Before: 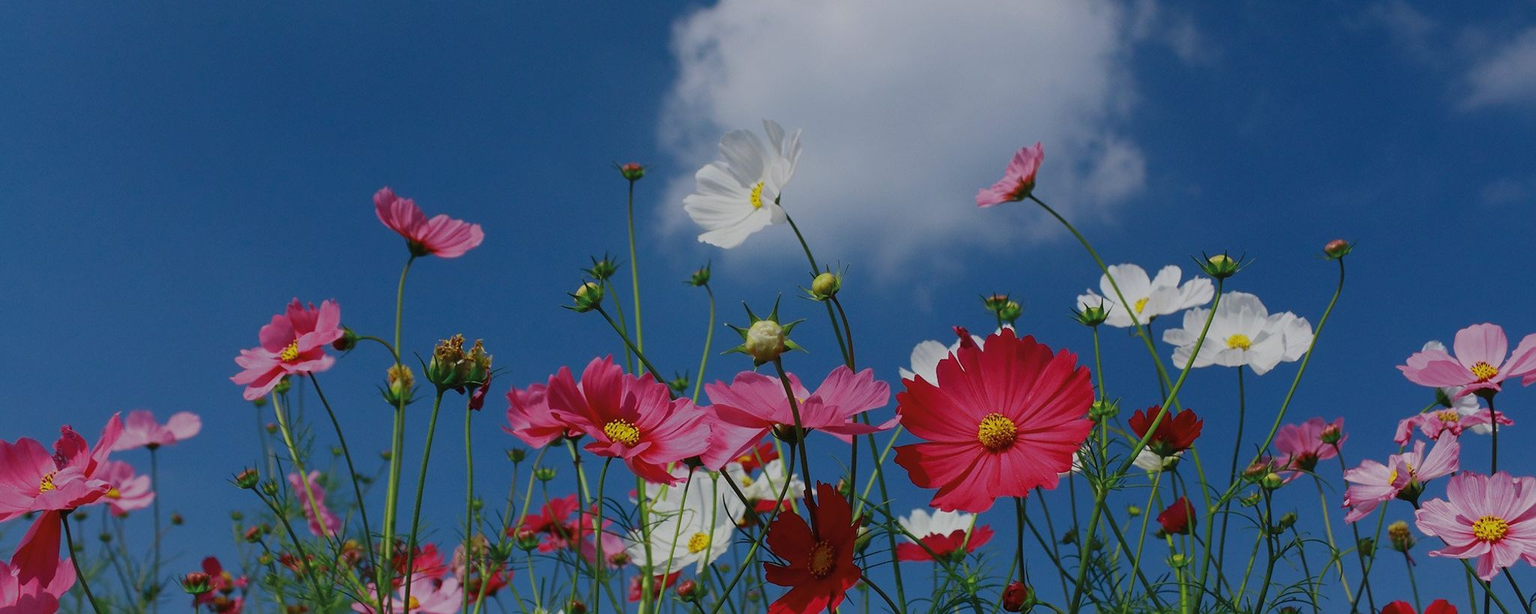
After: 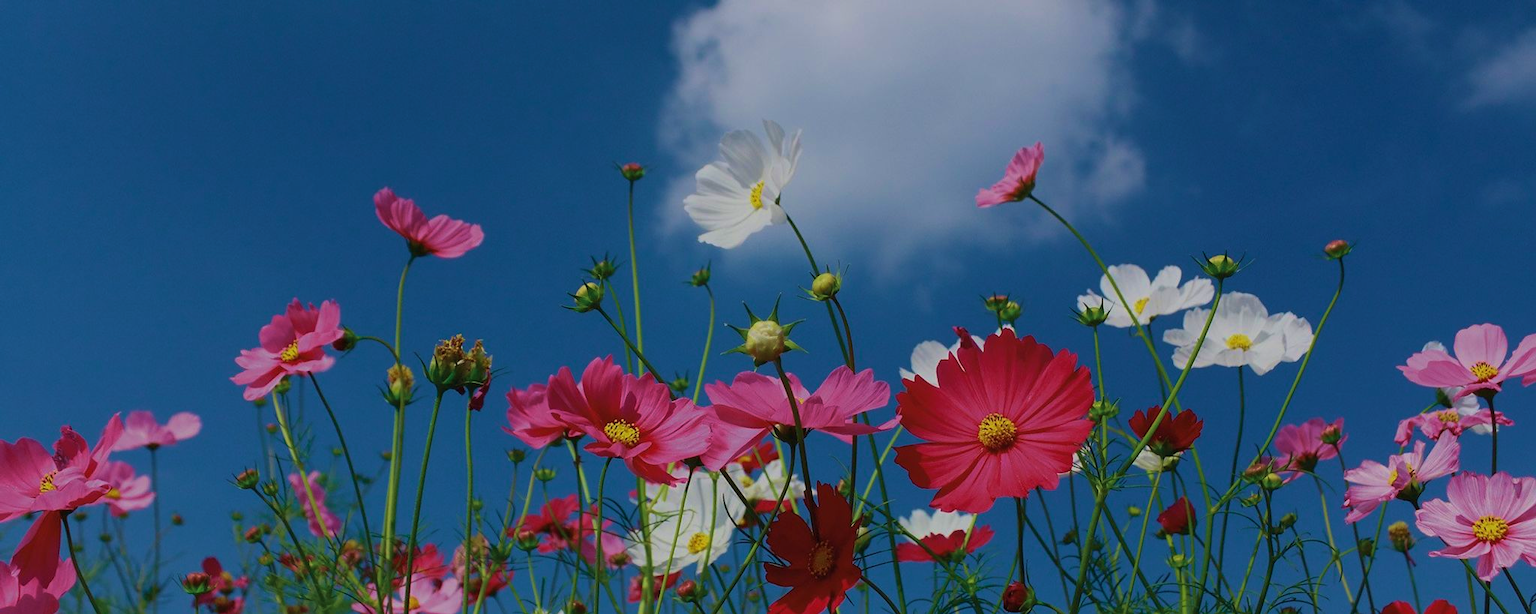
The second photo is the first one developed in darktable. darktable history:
velvia: strength 44.82%
color zones: curves: ch0 [(0, 0.5) (0.143, 0.5) (0.286, 0.5) (0.429, 0.5) (0.571, 0.5) (0.714, 0.476) (0.857, 0.5) (1, 0.5)]; ch2 [(0, 0.5) (0.143, 0.5) (0.286, 0.5) (0.429, 0.5) (0.571, 0.5) (0.714, 0.487) (0.857, 0.5) (1, 0.5)]
exposure: exposure -0.042 EV, compensate exposure bias true, compensate highlight preservation false
